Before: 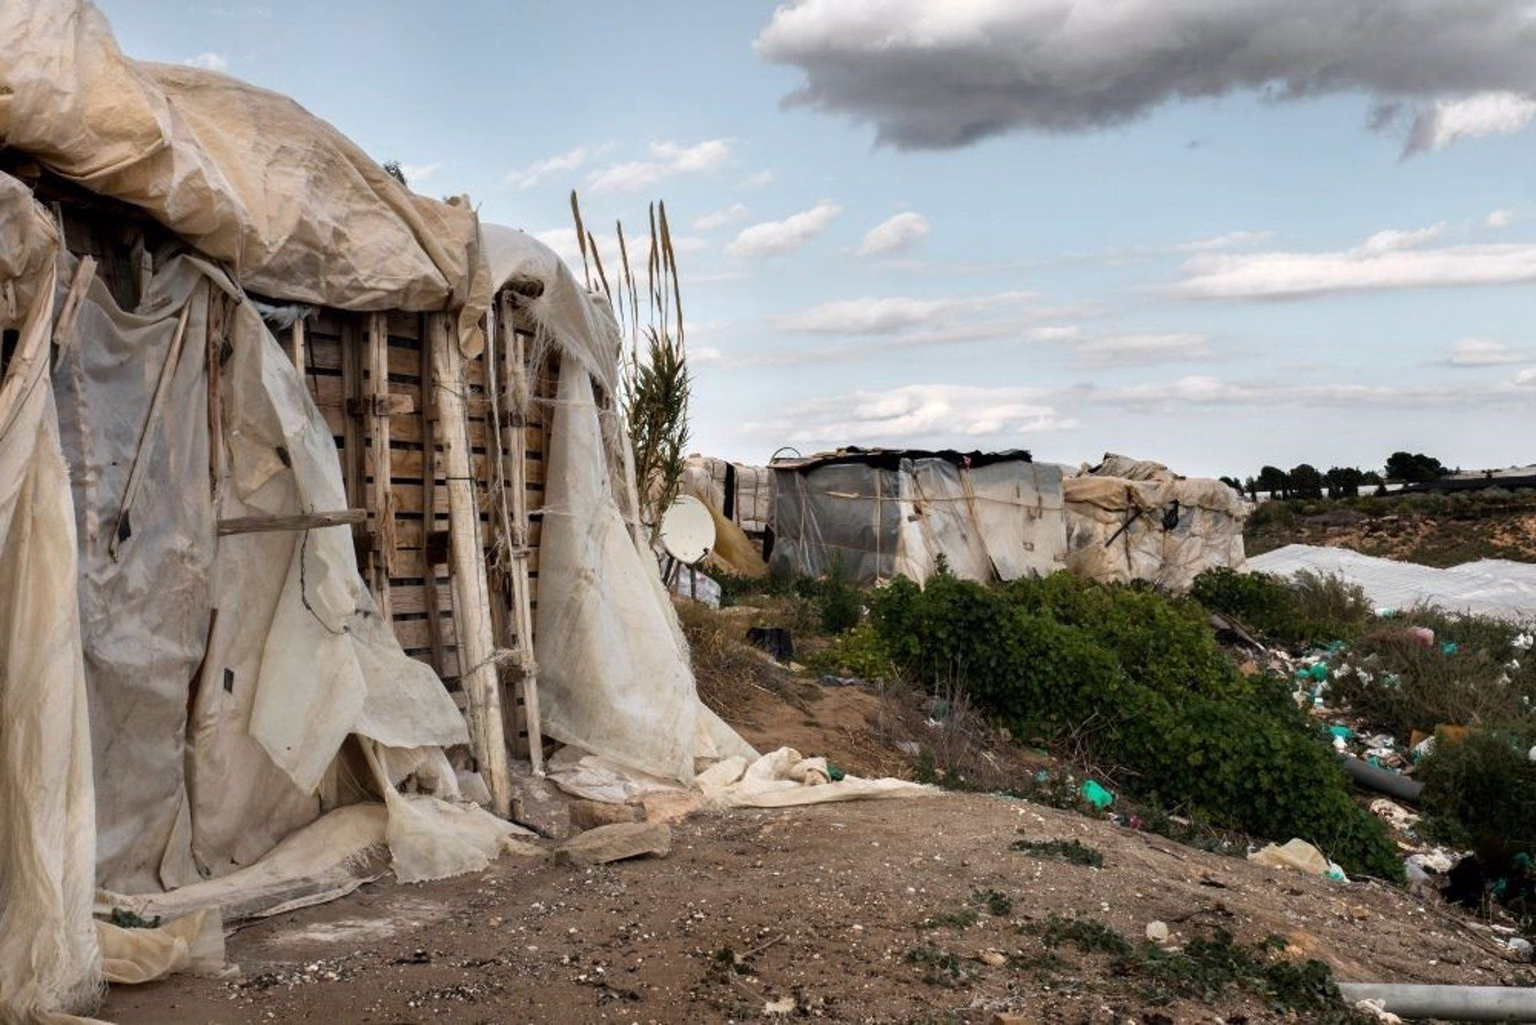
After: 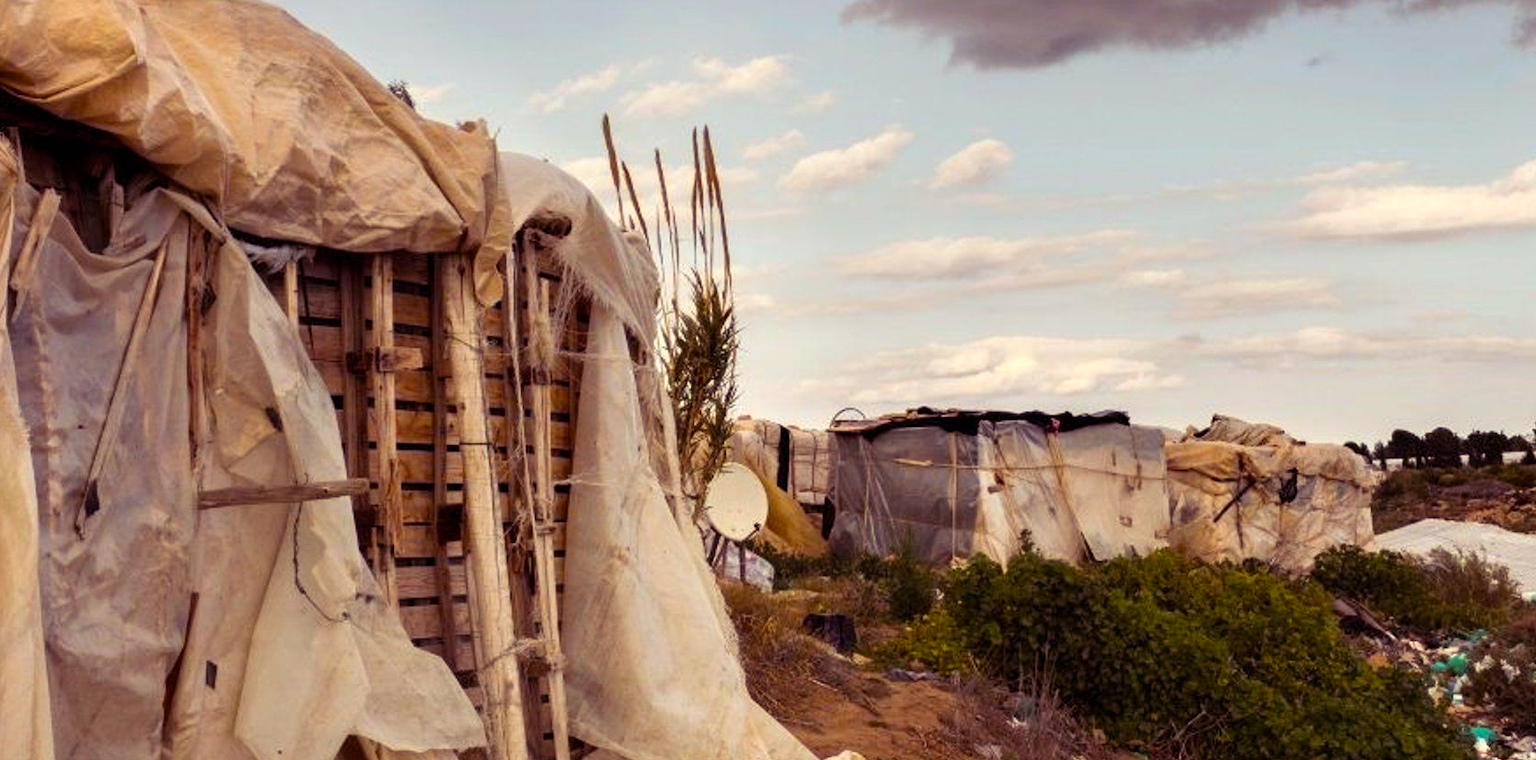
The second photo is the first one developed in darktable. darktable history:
crop: left 2.888%, top 8.893%, right 9.657%, bottom 26.181%
color balance rgb: shadows lift › luminance 0.629%, shadows lift › chroma 6.717%, shadows lift › hue 301.86°, power › chroma 1.57%, power › hue 26.55°, highlights gain › chroma 2.989%, highlights gain › hue 76.03°, linear chroma grading › shadows -7.827%, linear chroma grading › global chroma 9.92%, perceptual saturation grading › global saturation 24.988%
